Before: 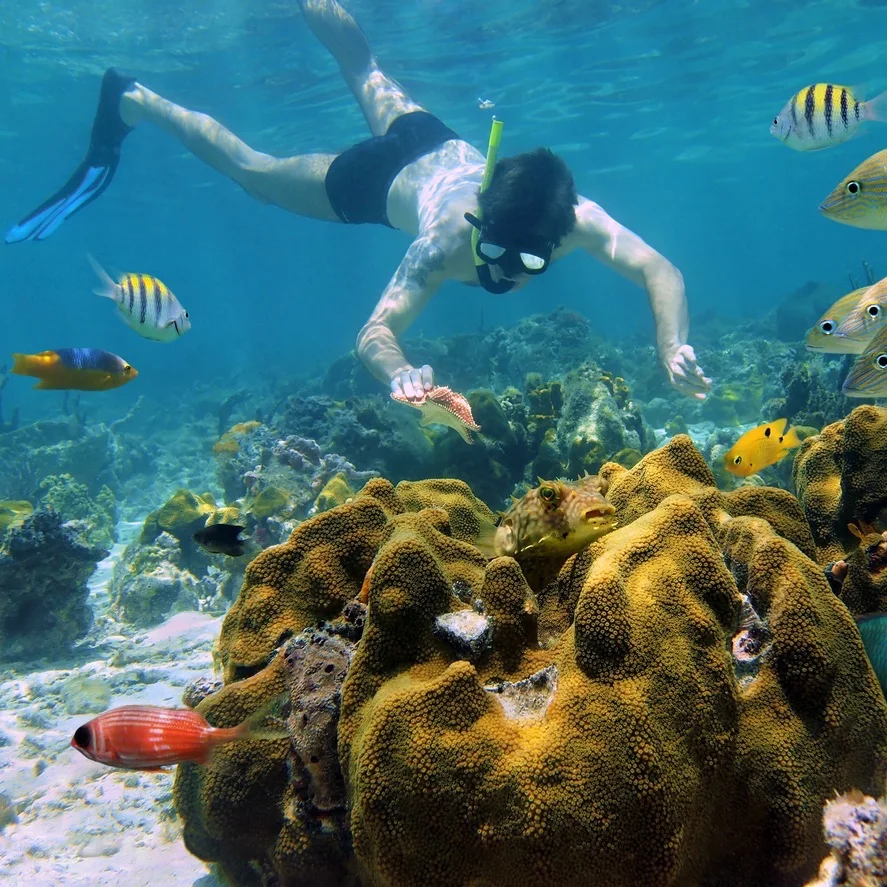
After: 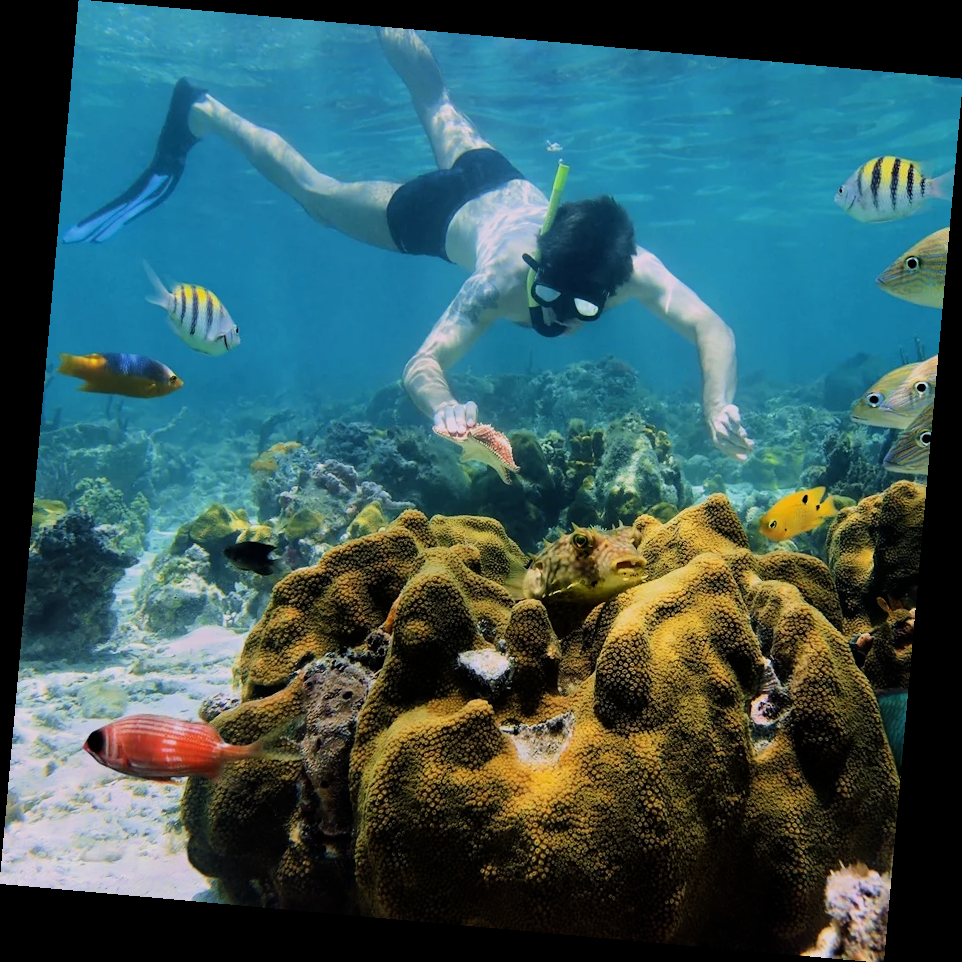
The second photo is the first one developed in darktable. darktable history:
rotate and perspective: rotation 5.12°, automatic cropping off
filmic rgb: black relative exposure -7.5 EV, white relative exposure 5 EV, hardness 3.31, contrast 1.3, contrast in shadows safe
